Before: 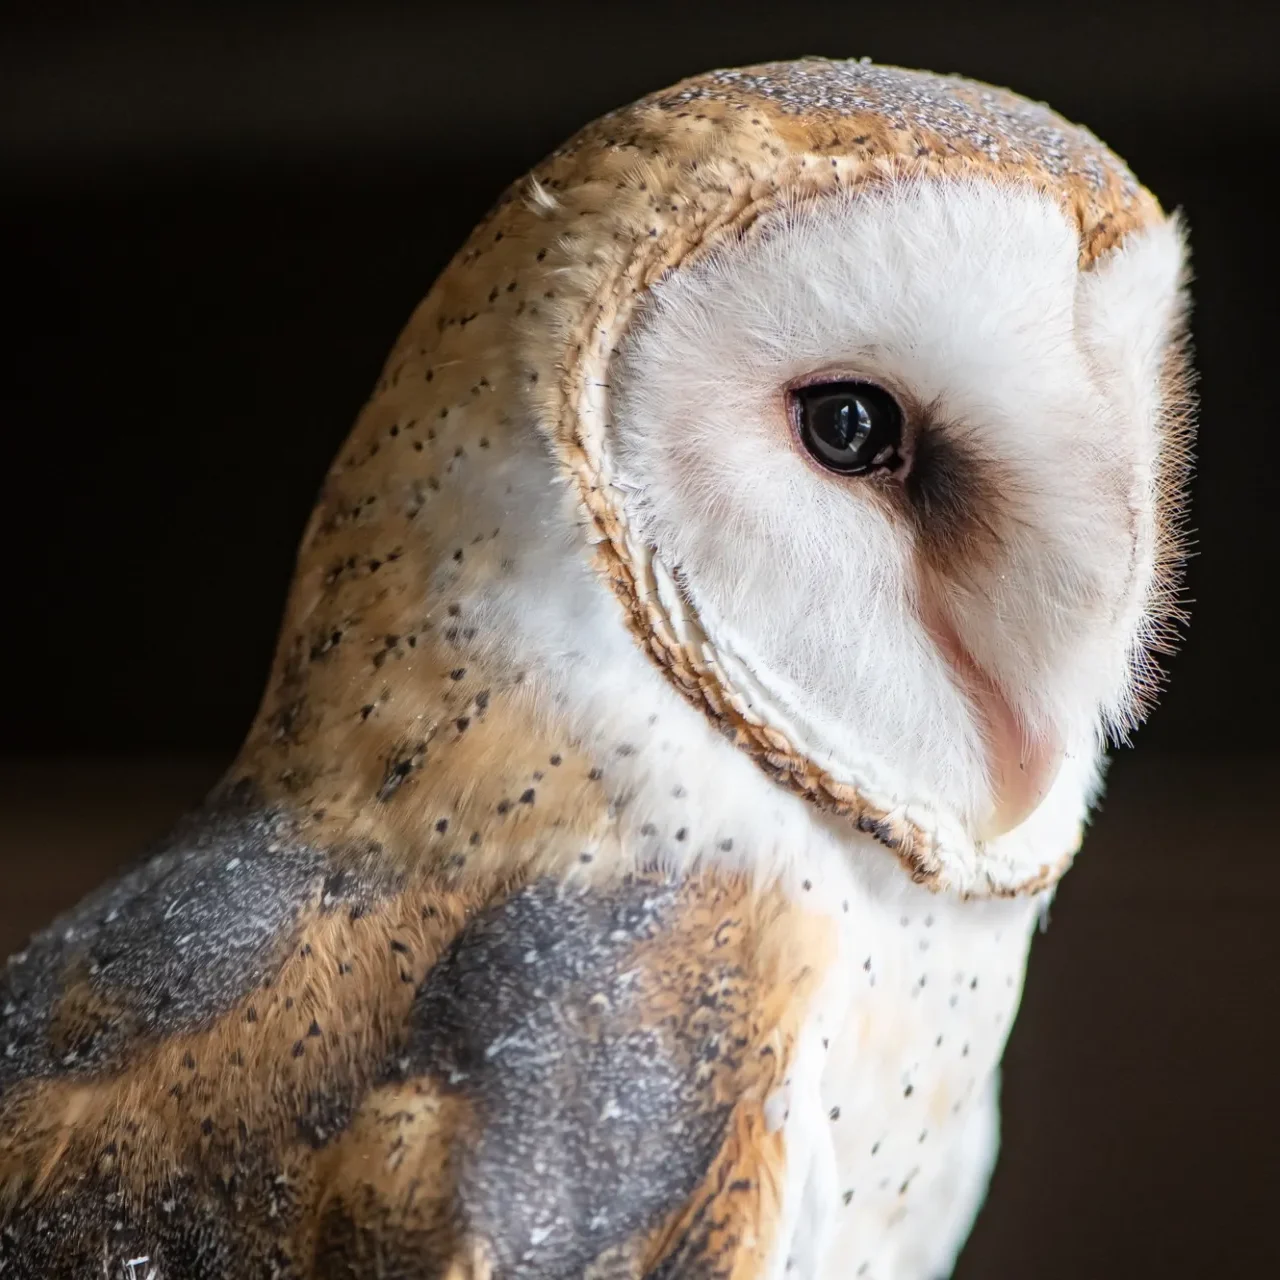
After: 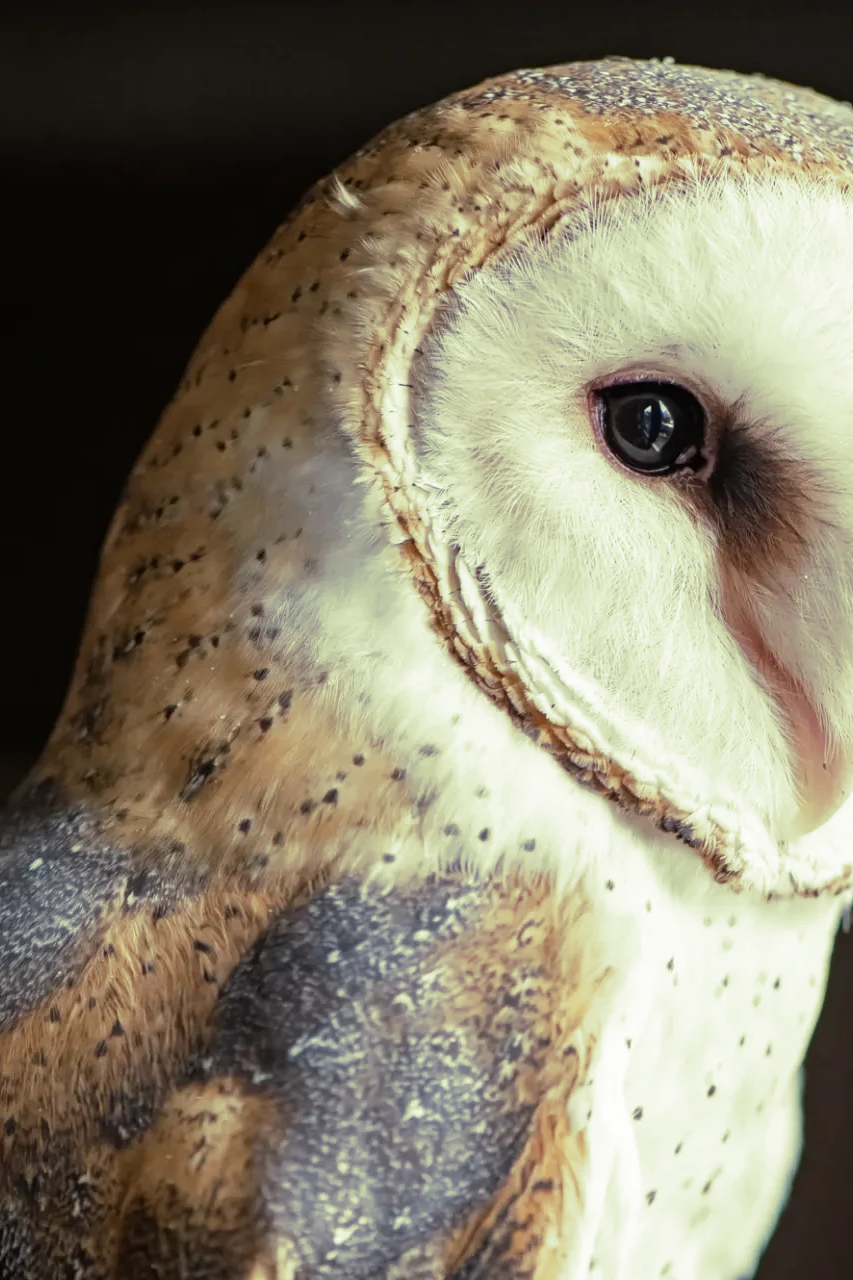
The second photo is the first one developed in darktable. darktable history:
crop and rotate: left 15.446%, right 17.836%
split-toning: shadows › hue 290.82°, shadows › saturation 0.34, highlights › saturation 0.38, balance 0, compress 50%
